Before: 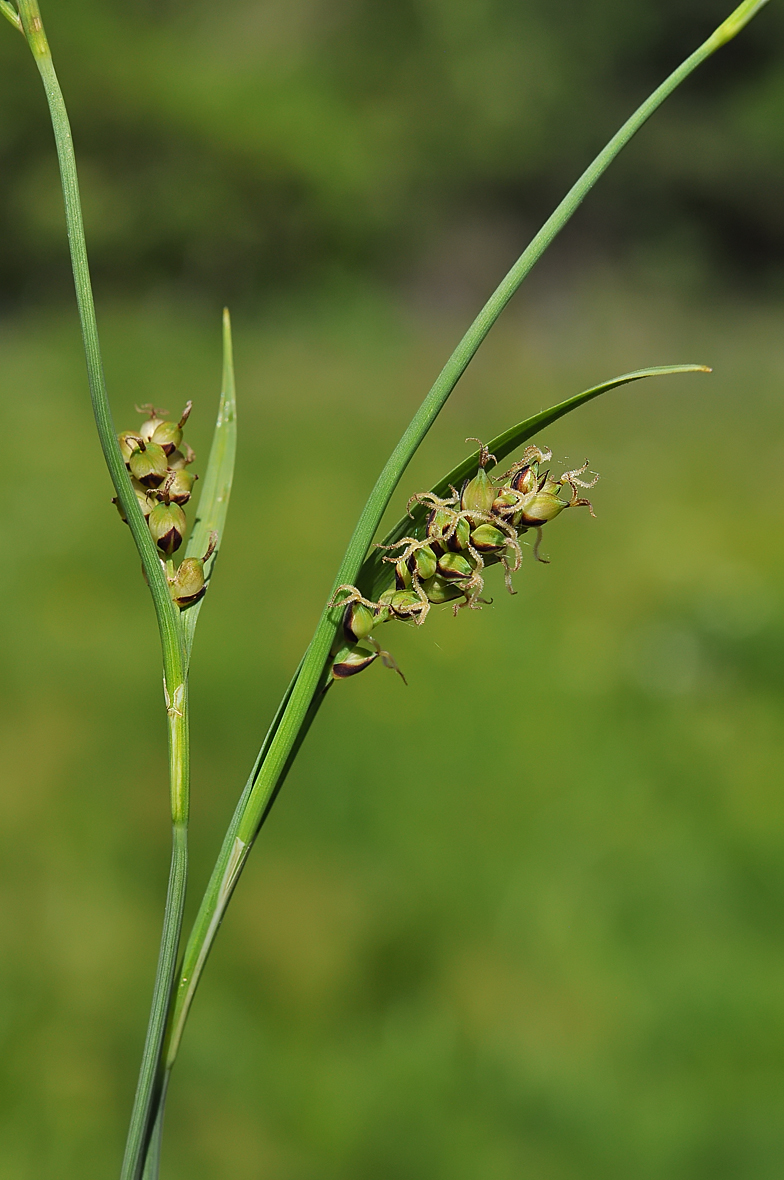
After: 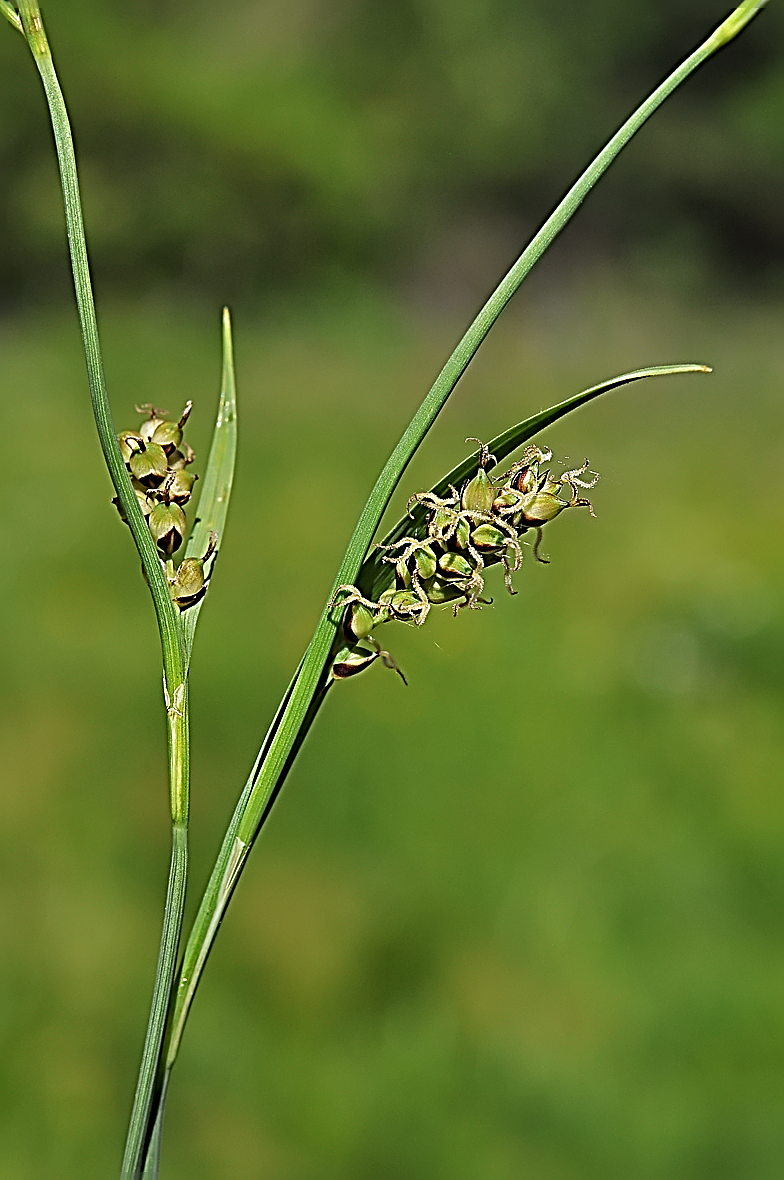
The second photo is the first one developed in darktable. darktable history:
sharpen: radius 3.141, amount 1.72
